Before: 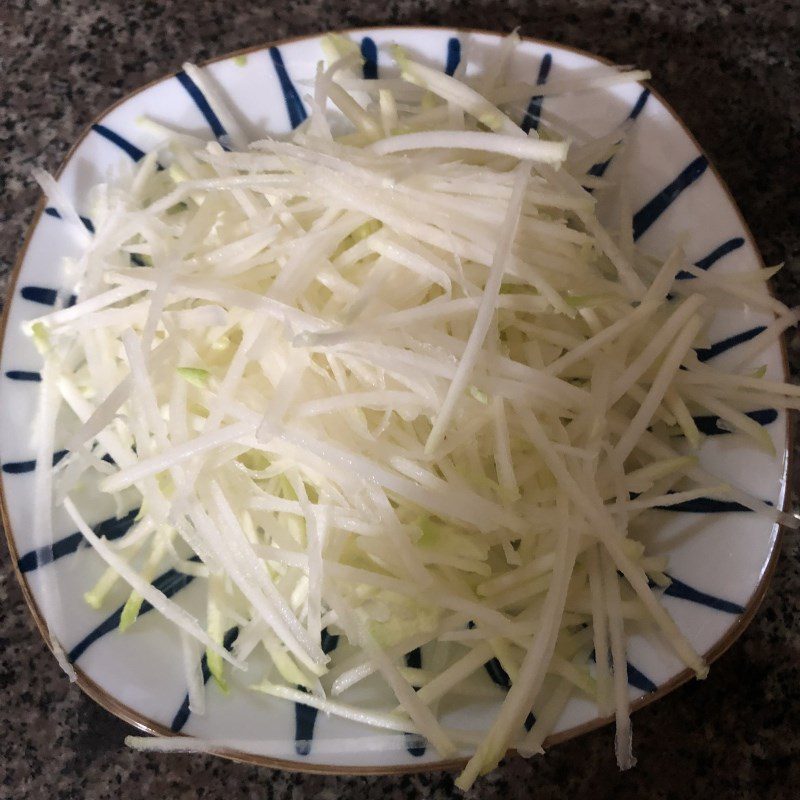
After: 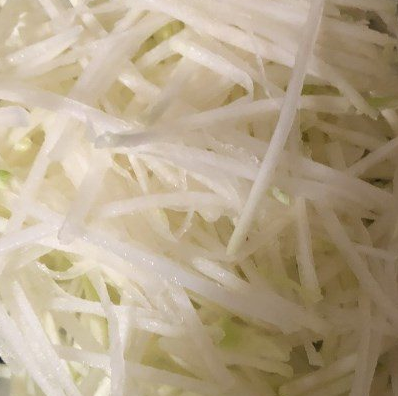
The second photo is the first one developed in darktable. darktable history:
crop: left 24.87%, top 24.926%, right 25.328%, bottom 25.47%
